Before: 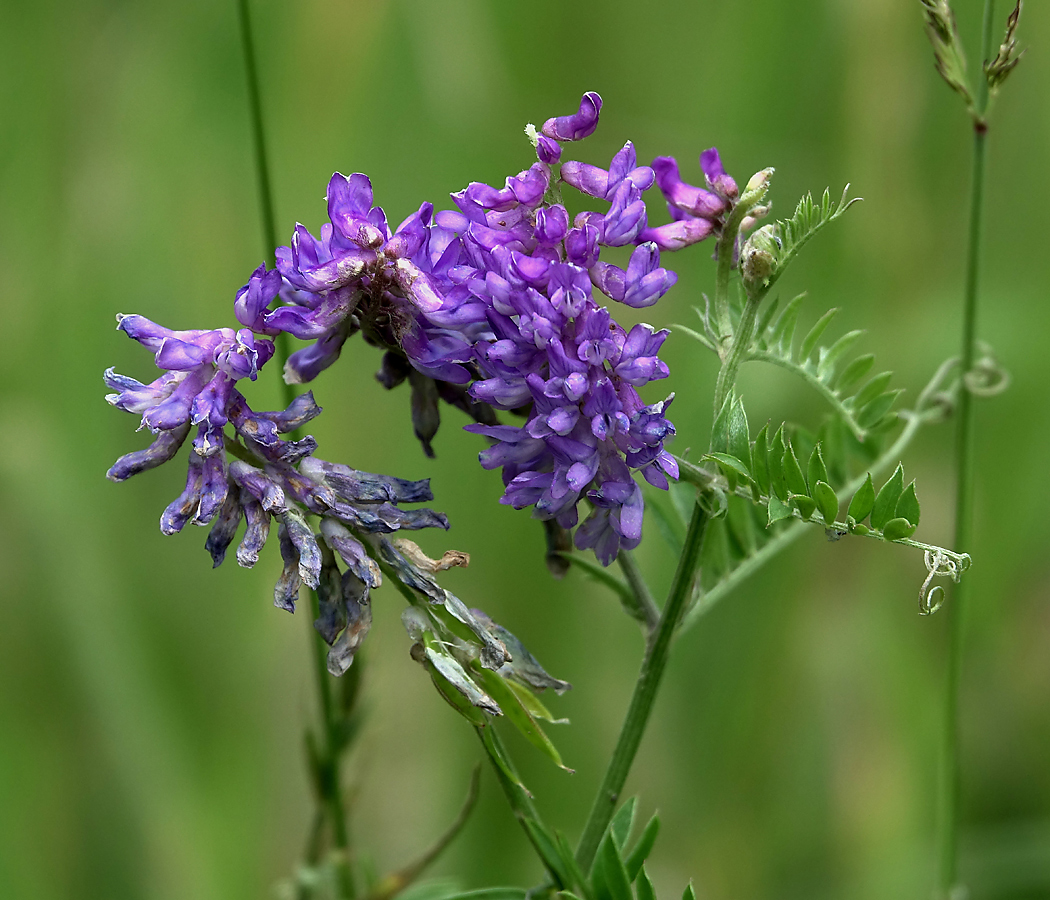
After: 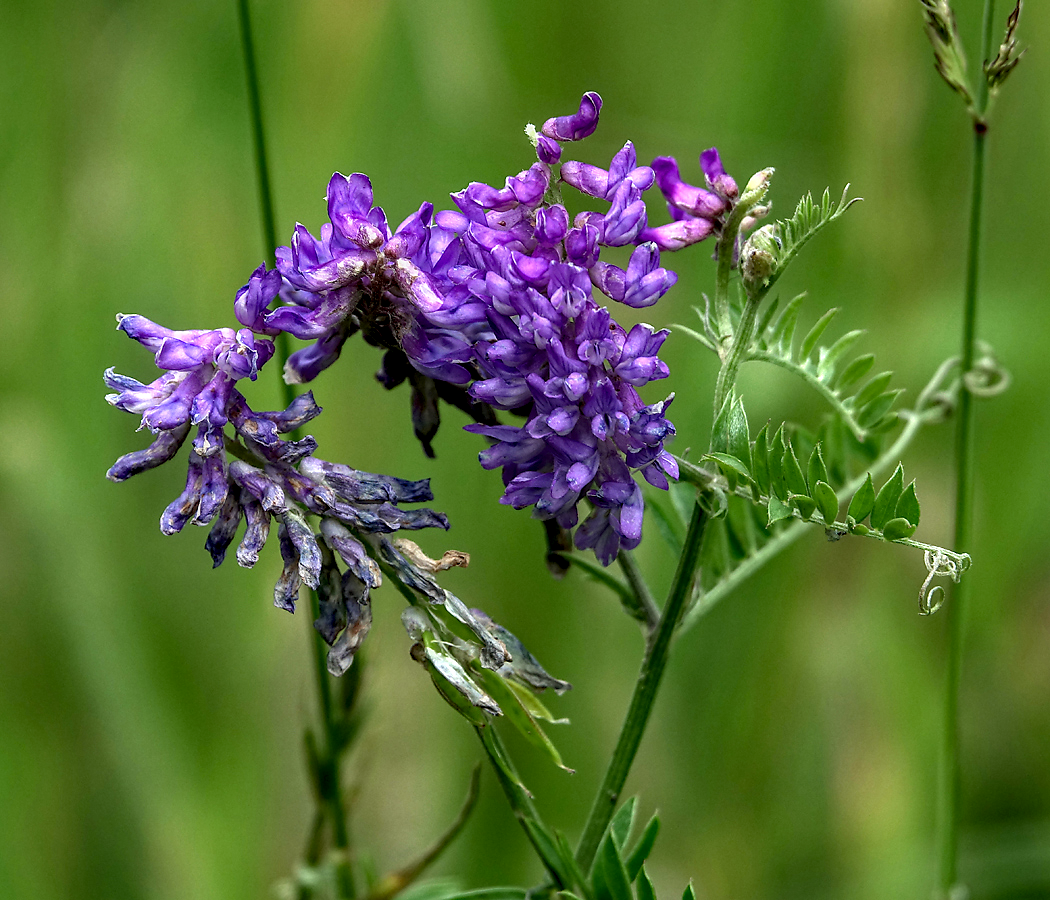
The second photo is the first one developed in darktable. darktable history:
haze removal: strength 0.394, distance 0.219, compatibility mode true, adaptive false
local contrast: highlights 61%, detail 143%, midtone range 0.426
